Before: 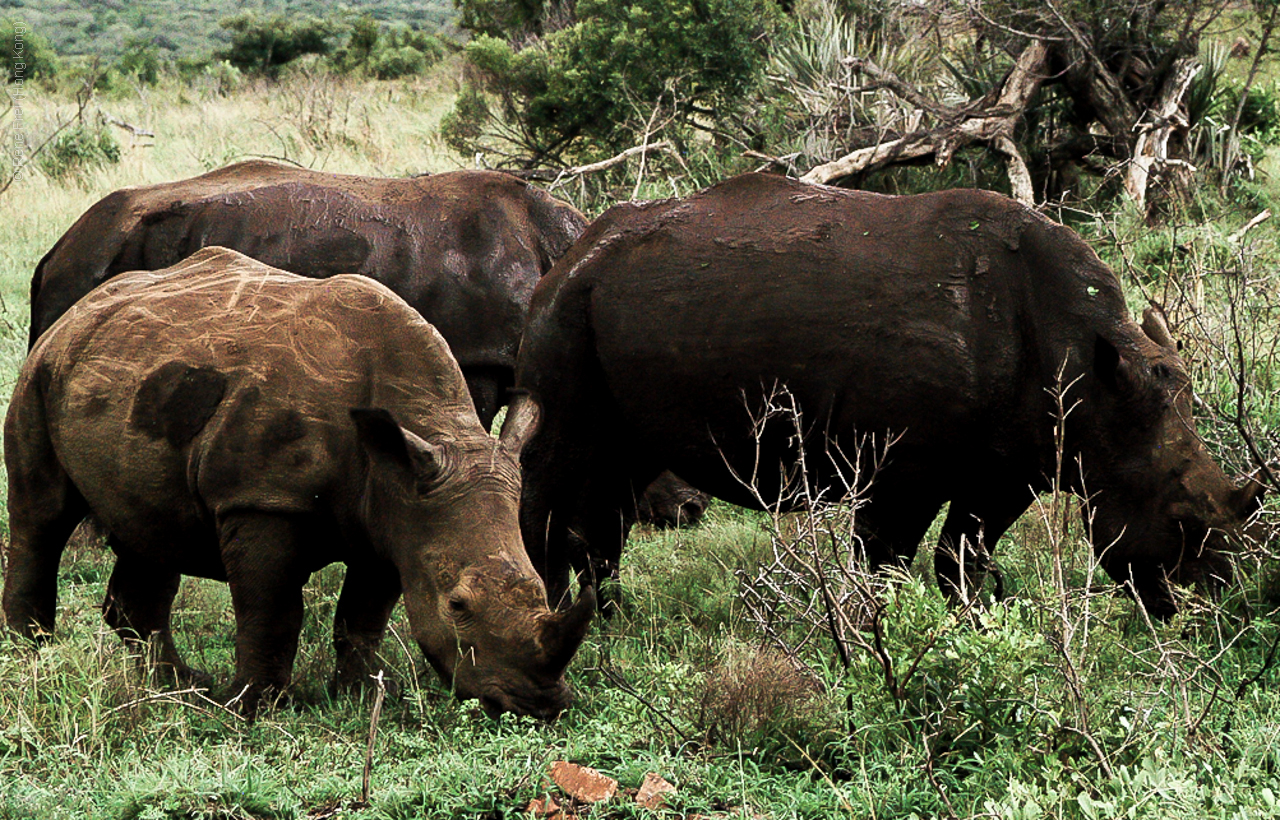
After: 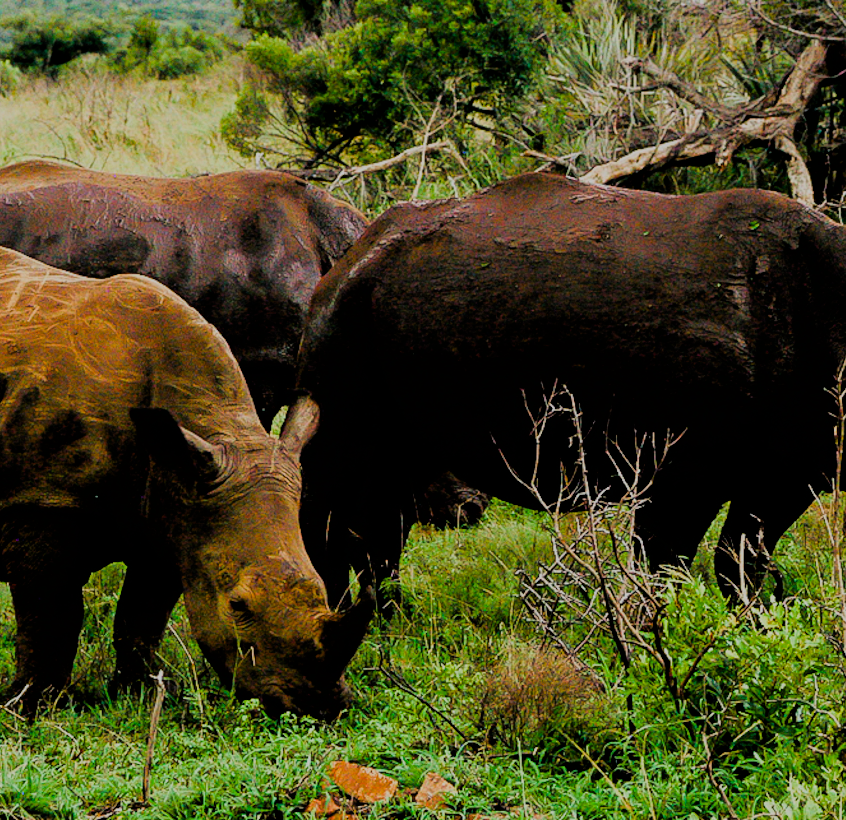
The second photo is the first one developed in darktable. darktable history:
filmic rgb: black relative exposure -3.27 EV, white relative exposure 3.46 EV, hardness 2.37, contrast 1.104
color balance rgb: shadows lift › chroma 2.039%, shadows lift › hue 250.97°, linear chroma grading › global chroma 20.245%, perceptual saturation grading › global saturation 35.998%, perceptual saturation grading › shadows 34.57%, contrast -29.544%
crop: left 17.237%, right 16.616%
tone equalizer: on, module defaults
